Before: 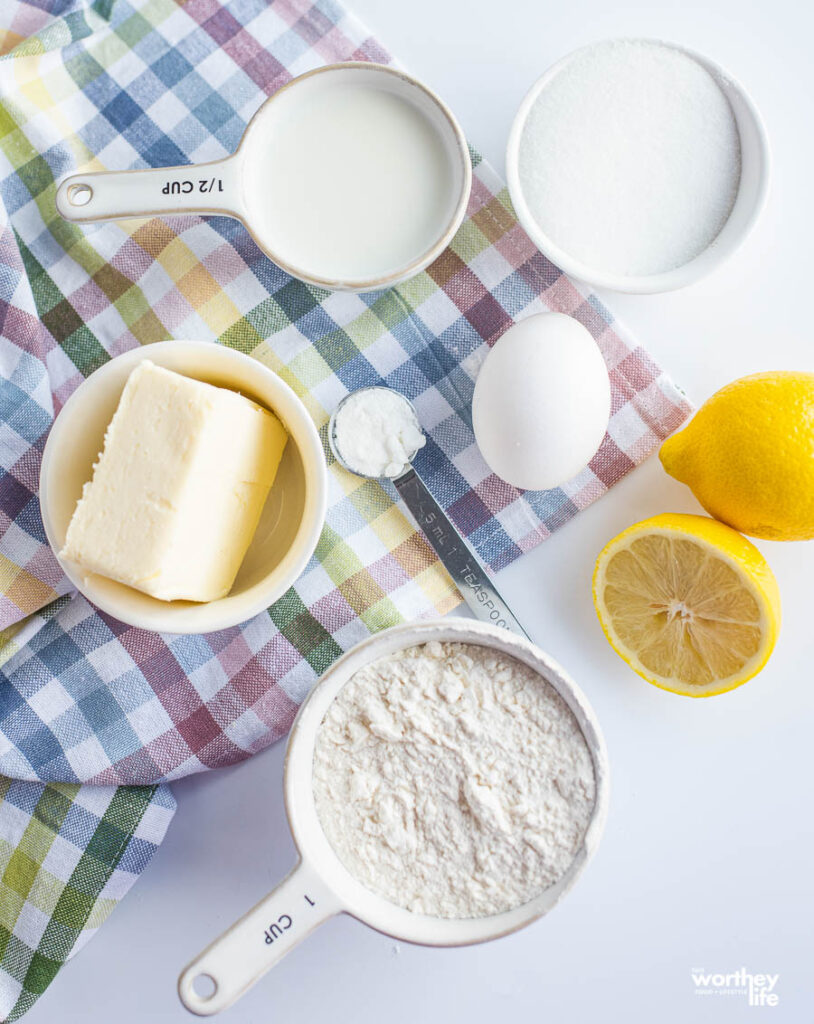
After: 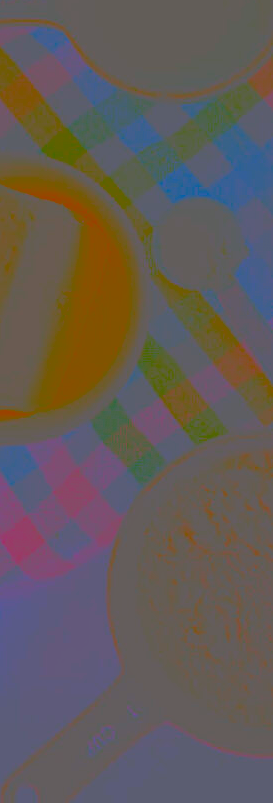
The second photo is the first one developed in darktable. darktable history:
crop and rotate: left 21.77%, top 18.528%, right 44.676%, bottom 2.997%
sharpen: amount 0.2
contrast brightness saturation: contrast -0.99, brightness -0.17, saturation 0.75
color correction: highlights a* 7.34, highlights b* 4.37
